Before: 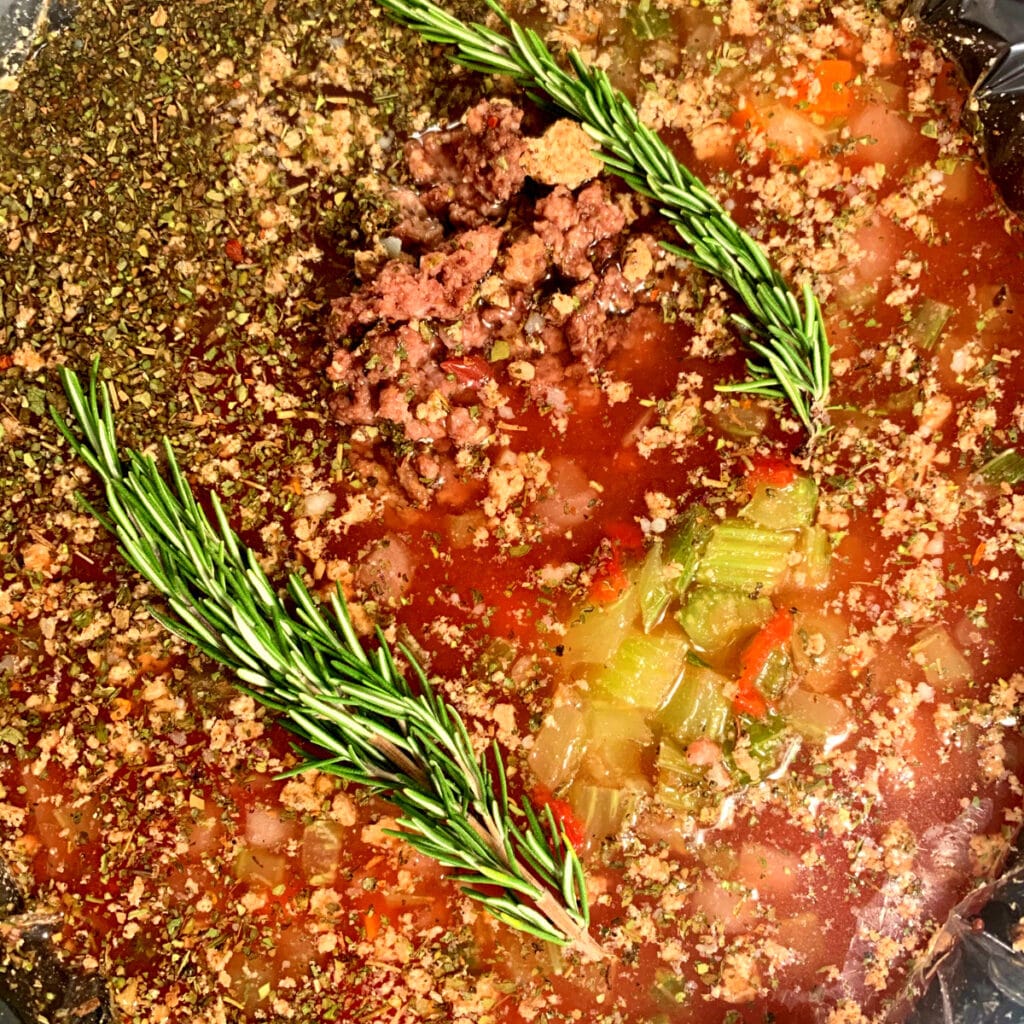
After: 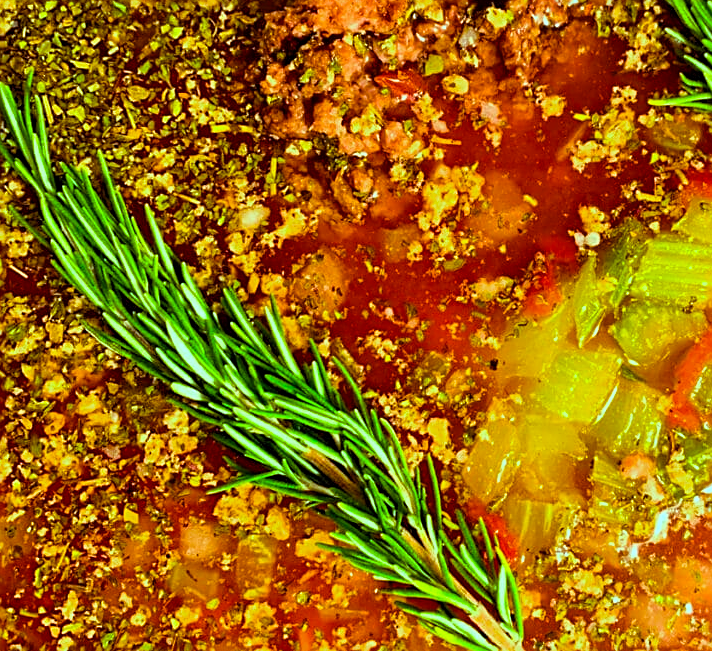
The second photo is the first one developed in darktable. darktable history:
color balance rgb: shadows lift › chroma 1.002%, shadows lift › hue 214.42°, highlights gain › chroma 4.075%, highlights gain › hue 203.15°, perceptual saturation grading › global saturation 74.697%, perceptual saturation grading › shadows -29.948%
sharpen: on, module defaults
crop: left 6.528%, top 27.948%, right 23.855%, bottom 8.47%
